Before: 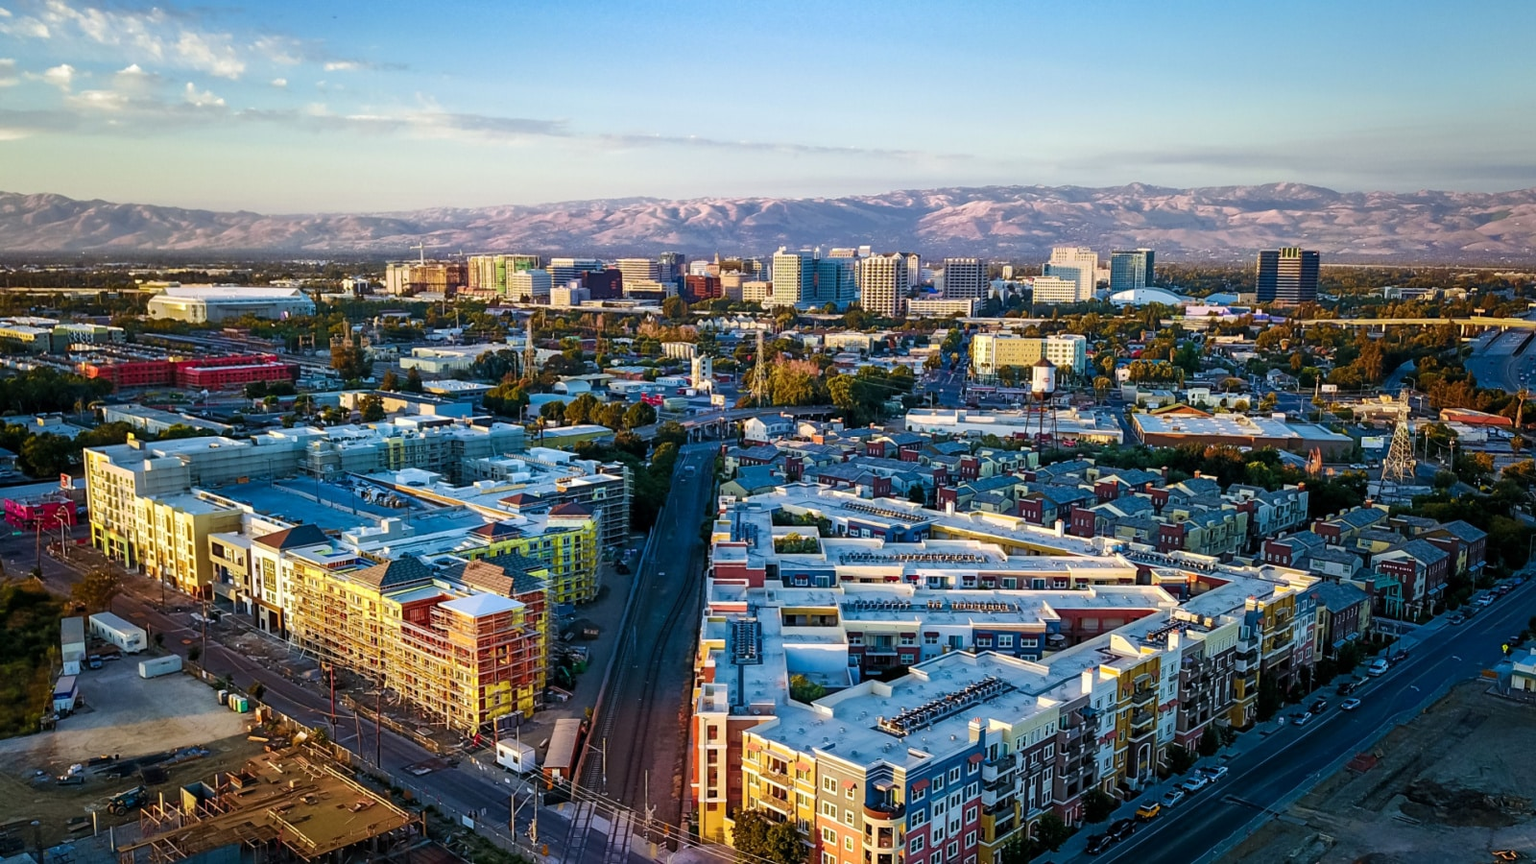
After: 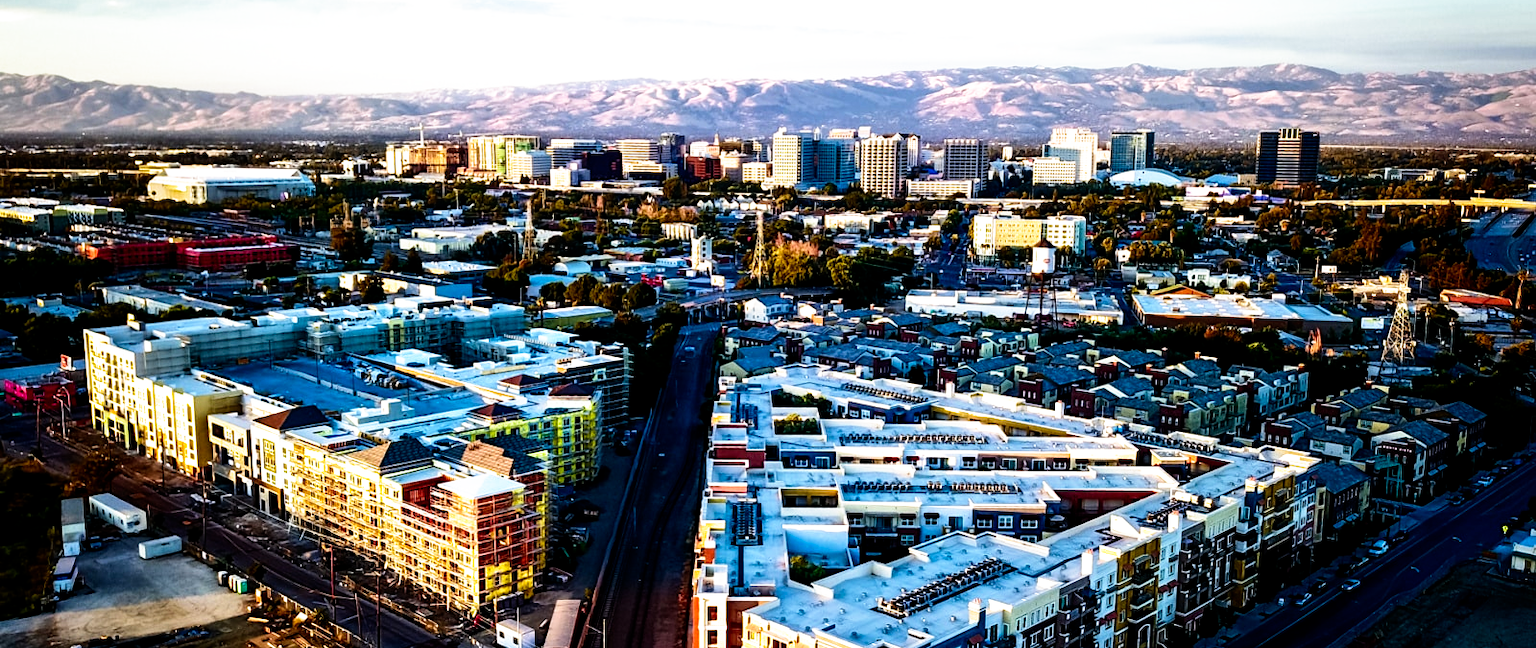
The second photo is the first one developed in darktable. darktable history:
tone equalizer: -8 EV -0.75 EV, -7 EV -0.7 EV, -6 EV -0.6 EV, -5 EV -0.4 EV, -3 EV 0.4 EV, -2 EV 0.6 EV, -1 EV 0.7 EV, +0 EV 0.75 EV, edges refinement/feathering 500, mask exposure compensation -1.57 EV, preserve details no
crop: top 13.819%, bottom 11.169%
filmic rgb: black relative exposure -8.7 EV, white relative exposure 2.7 EV, threshold 3 EV, target black luminance 0%, hardness 6.25, latitude 76.53%, contrast 1.326, shadows ↔ highlights balance -0.349%, preserve chrominance no, color science v4 (2020), enable highlight reconstruction true
